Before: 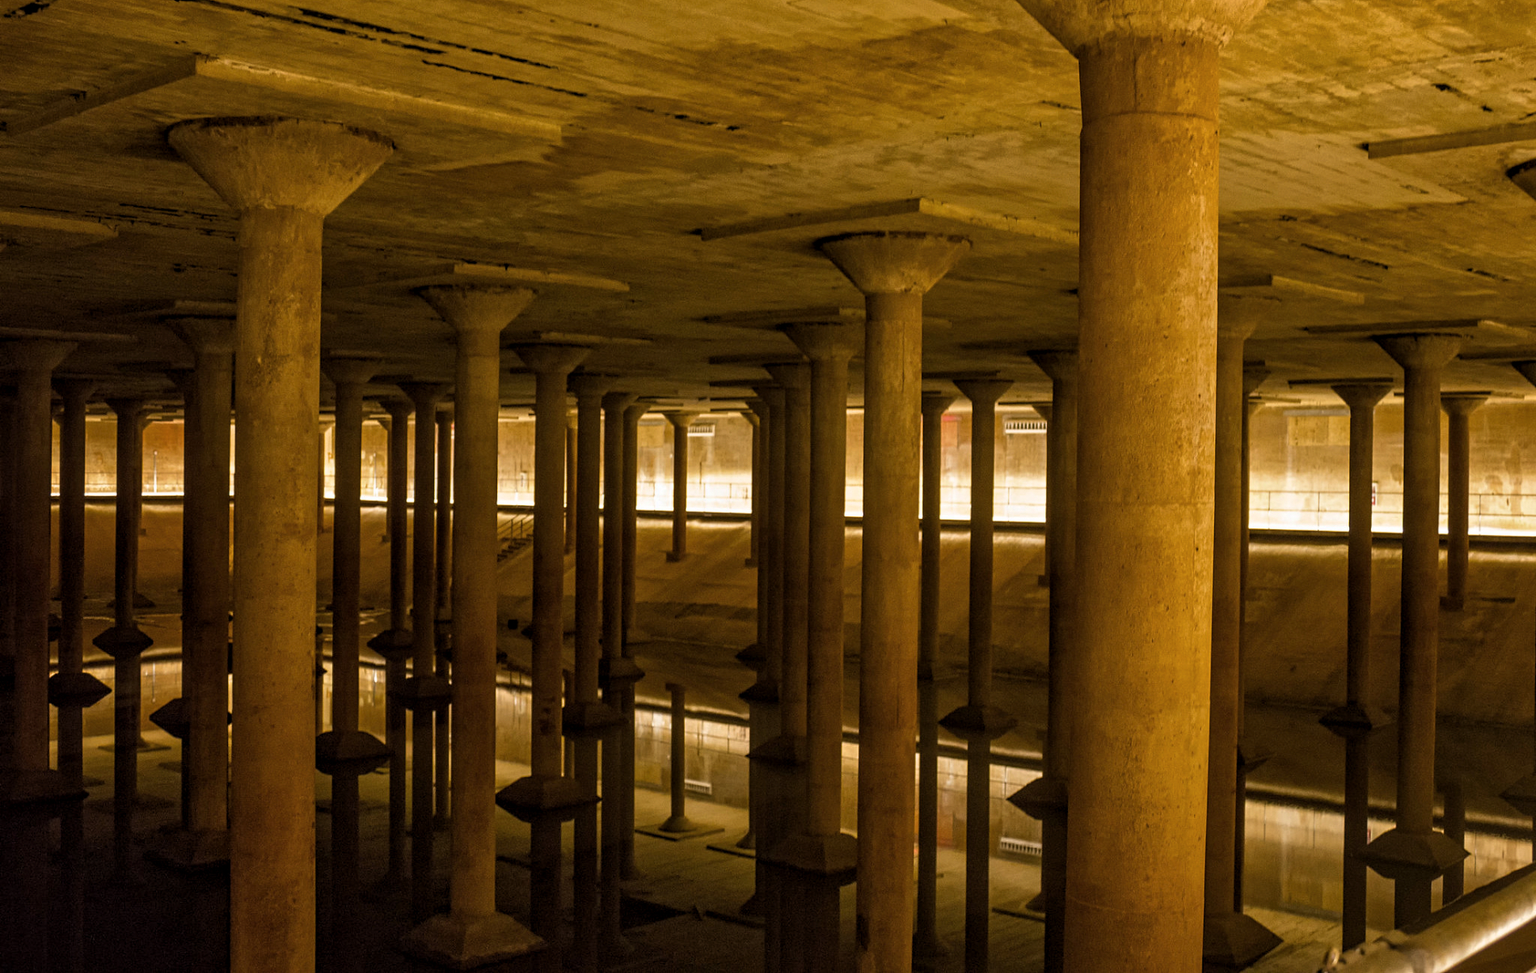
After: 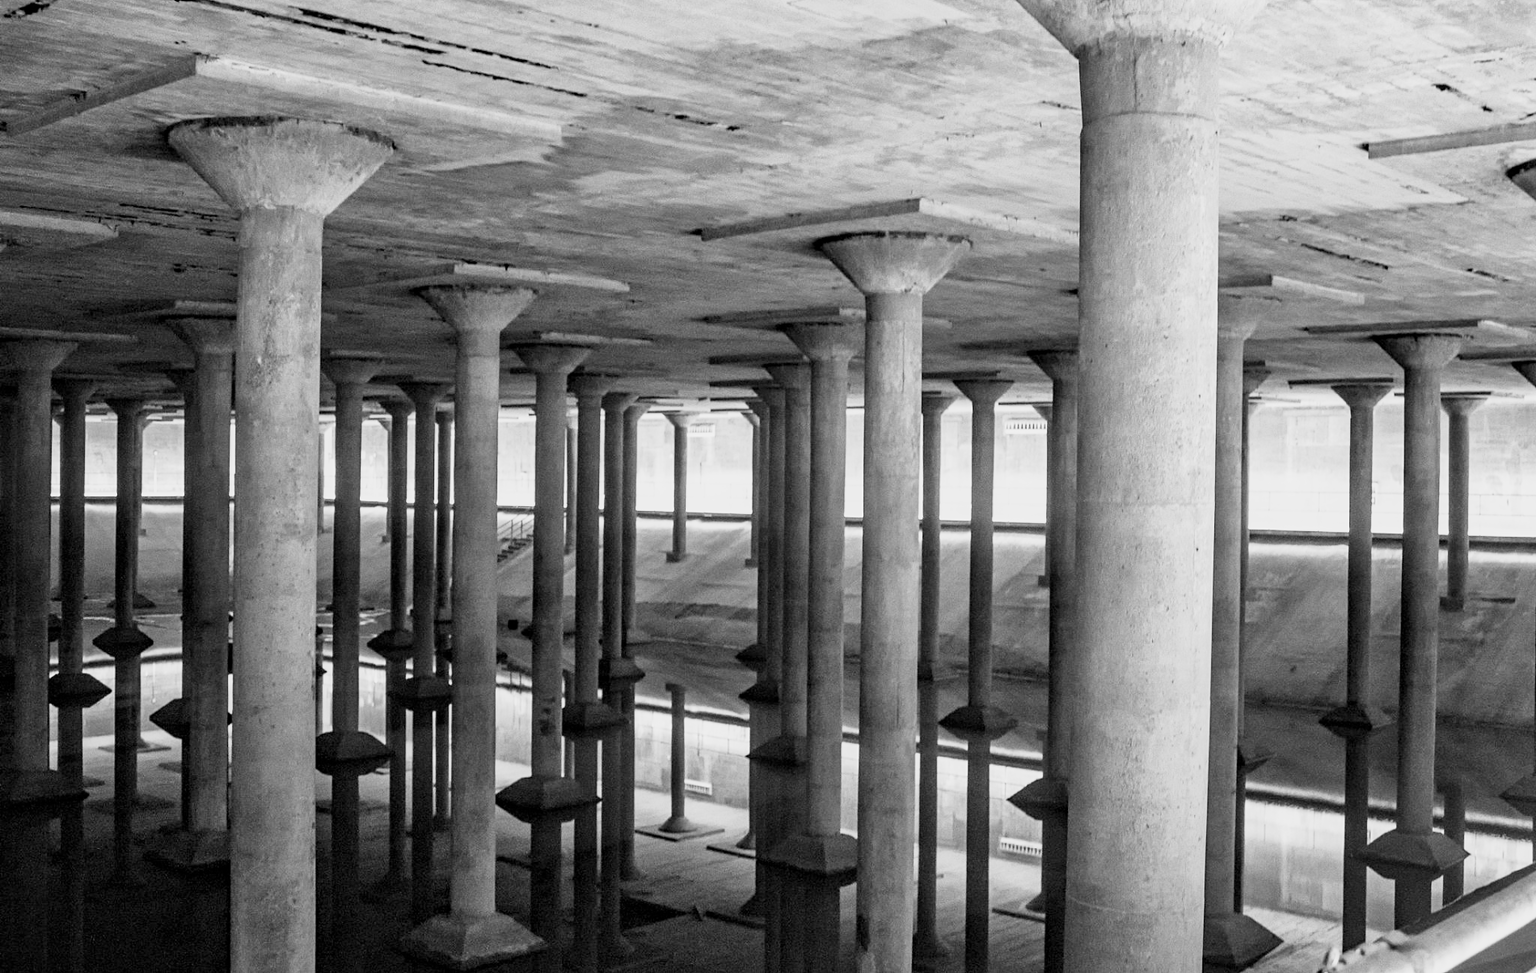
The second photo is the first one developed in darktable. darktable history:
monochrome: a -92.57, b 58.91
base curve: curves: ch0 [(0, 0) (0.495, 0.917) (1, 1)]
